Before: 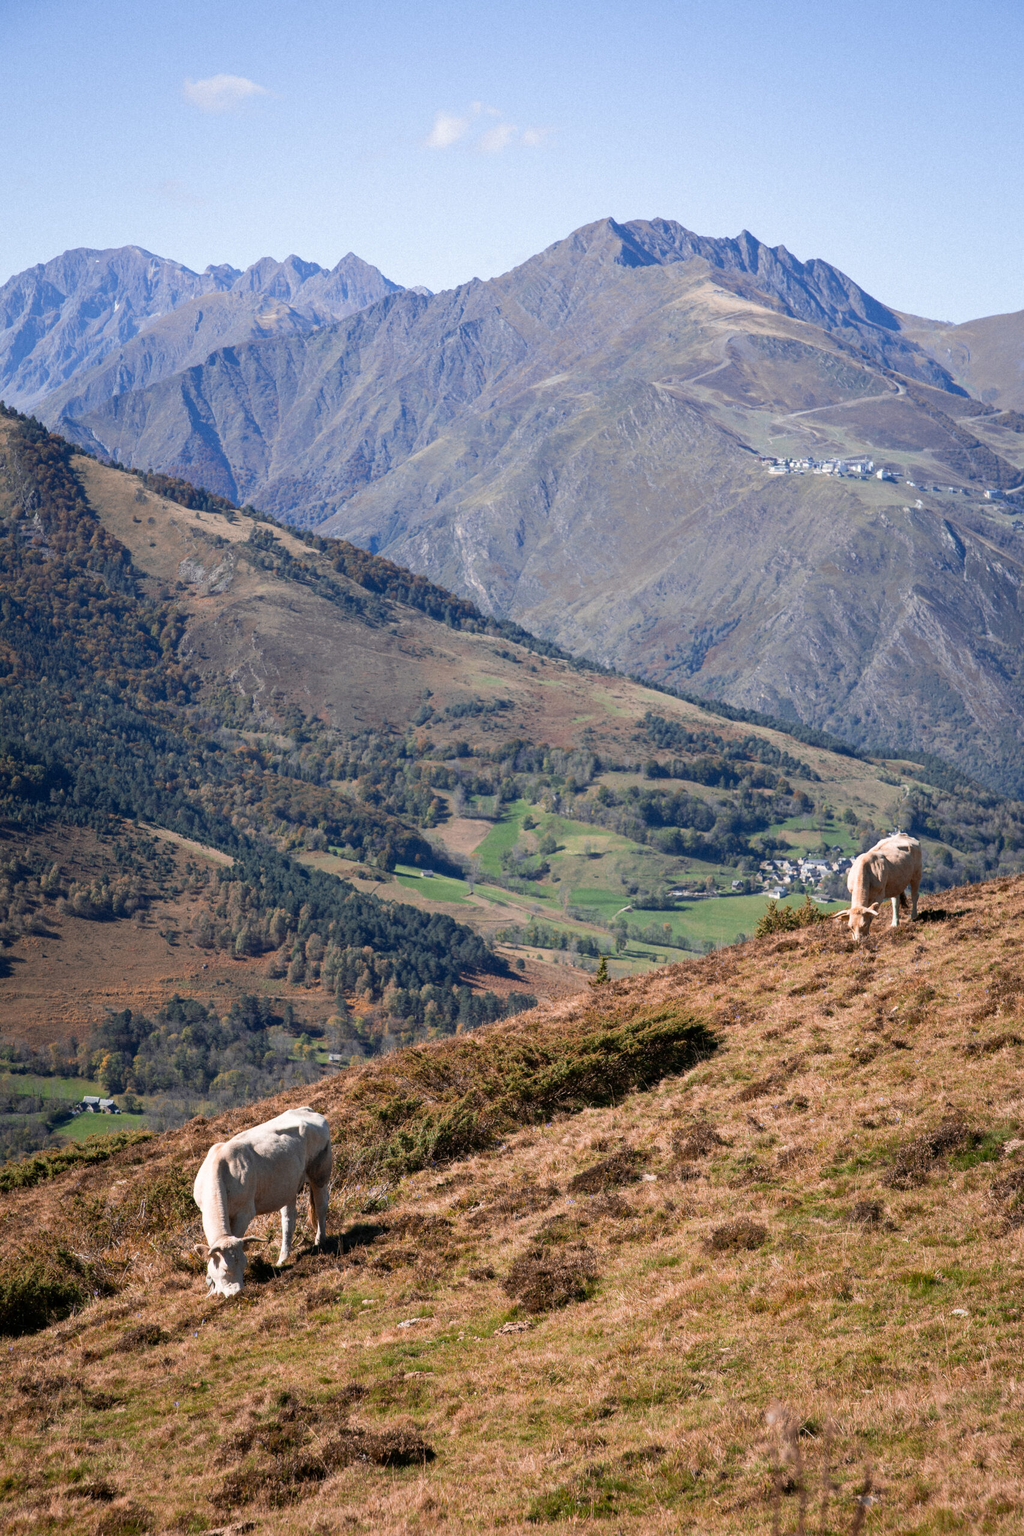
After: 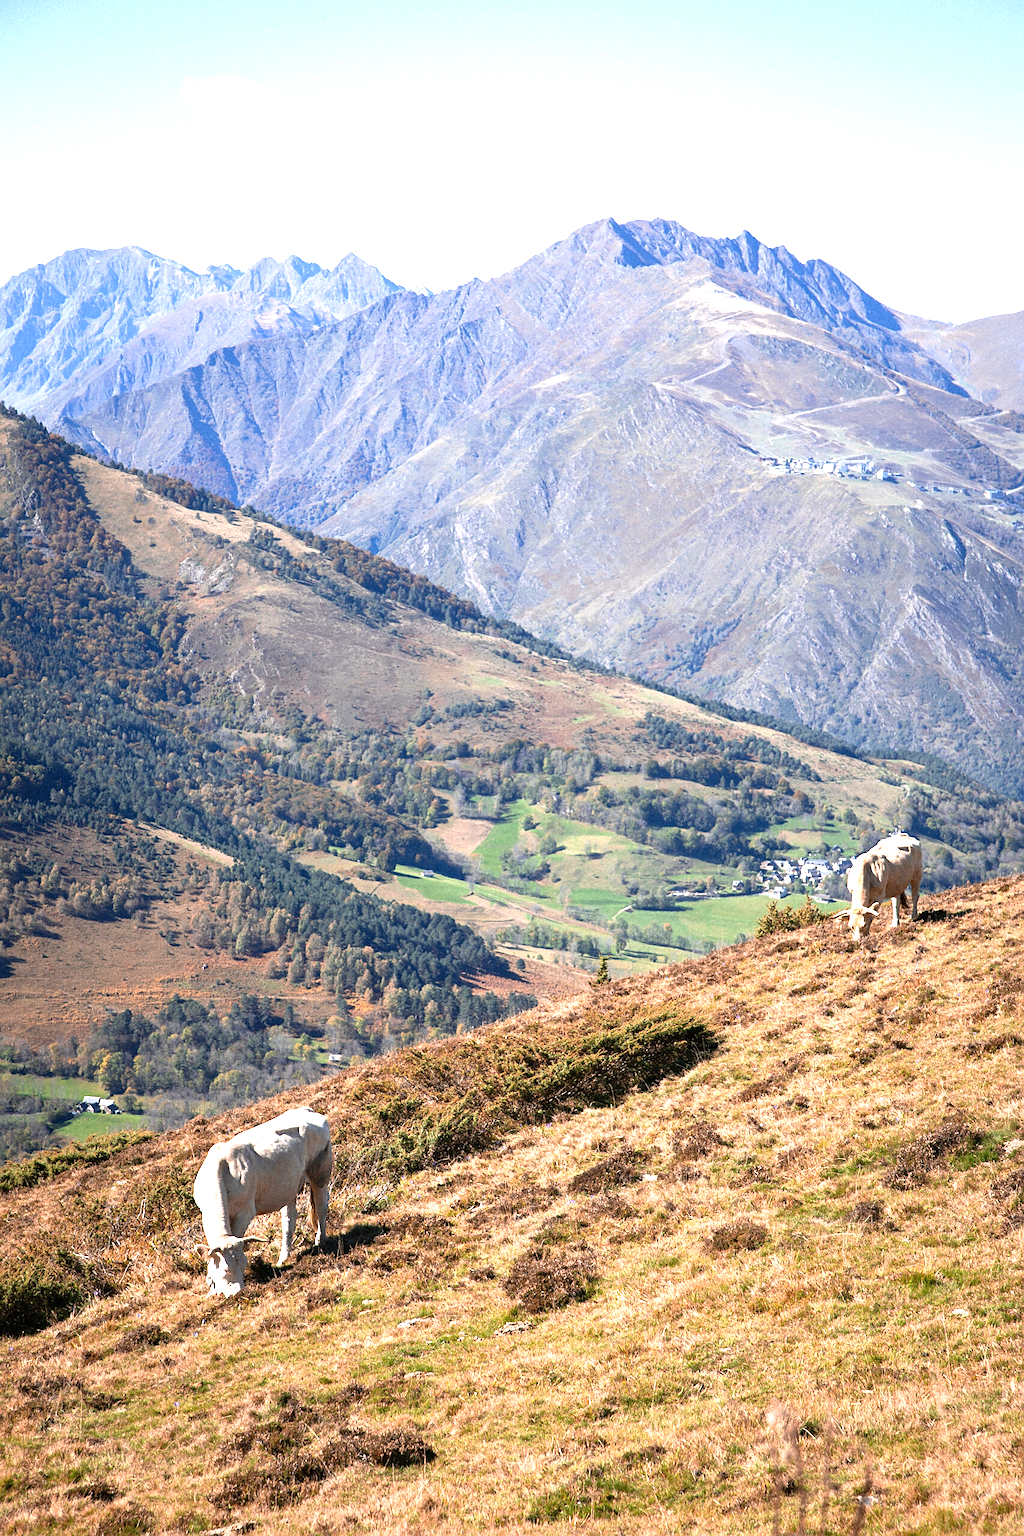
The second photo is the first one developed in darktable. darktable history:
exposure: black level correction 0, exposure 1.1 EV, compensate exposure bias true, compensate highlight preservation false
sharpen: radius 1.864, amount 0.398, threshold 1.271
